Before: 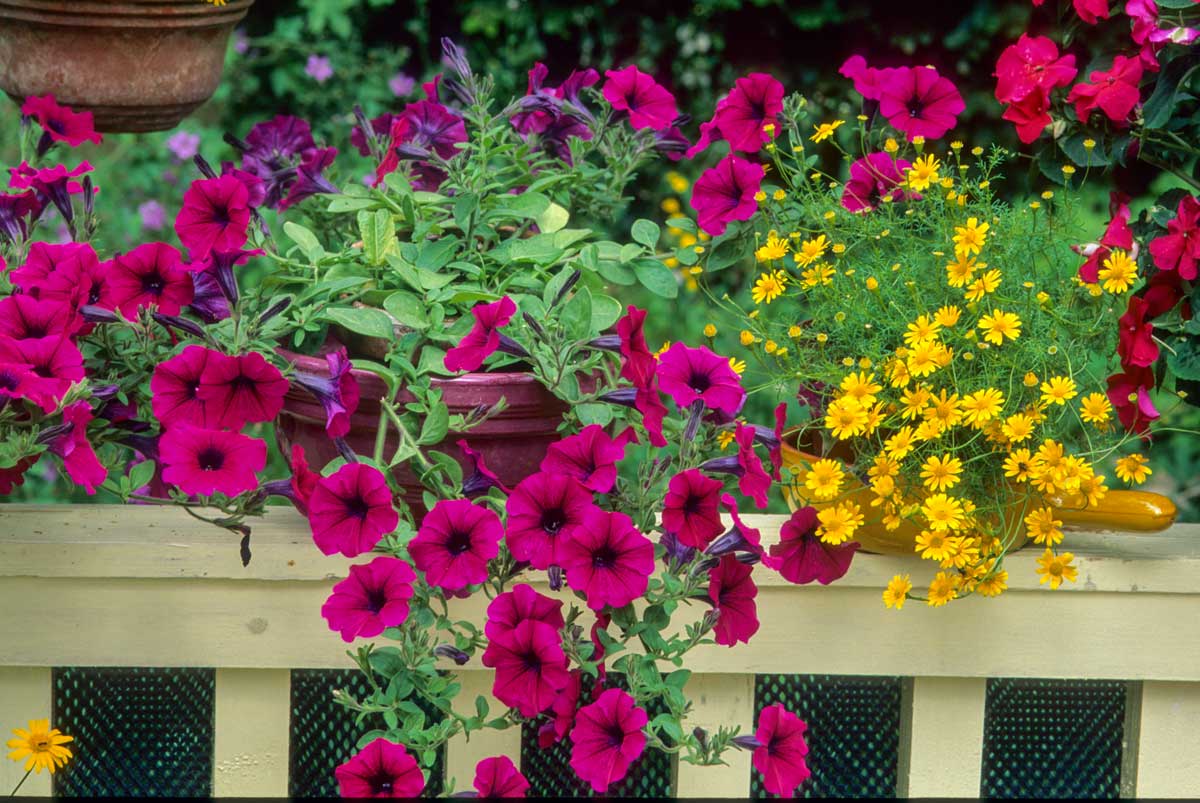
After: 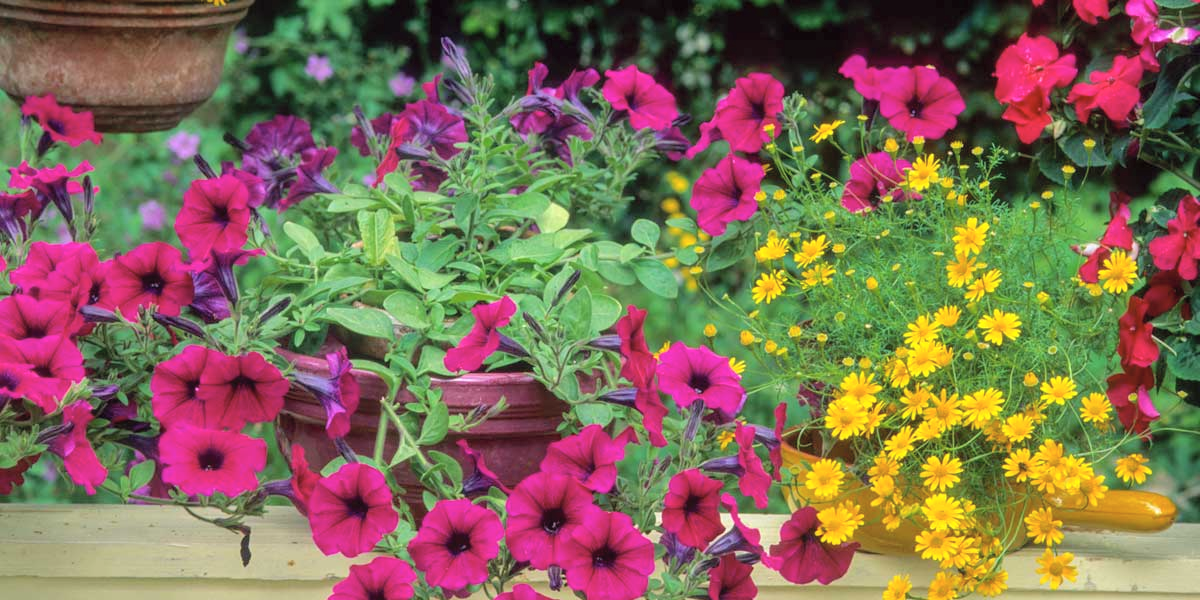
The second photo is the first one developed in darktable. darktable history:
contrast brightness saturation: brightness 0.15
crop: bottom 24.967%
